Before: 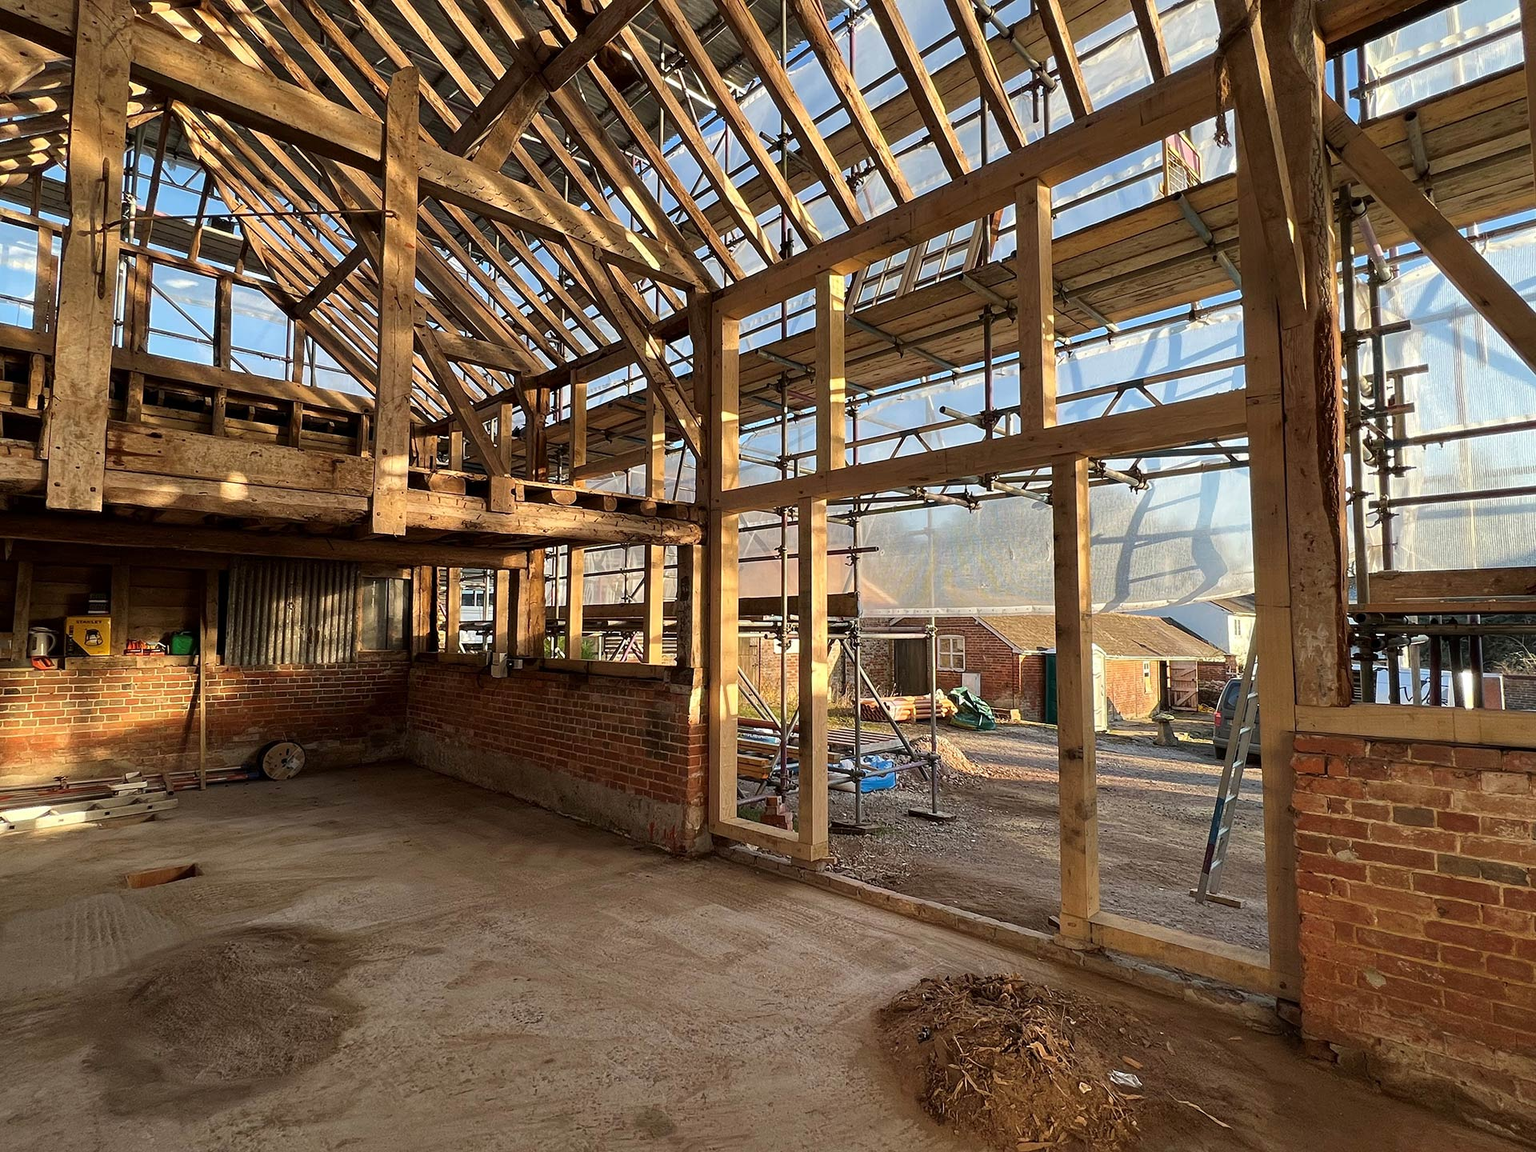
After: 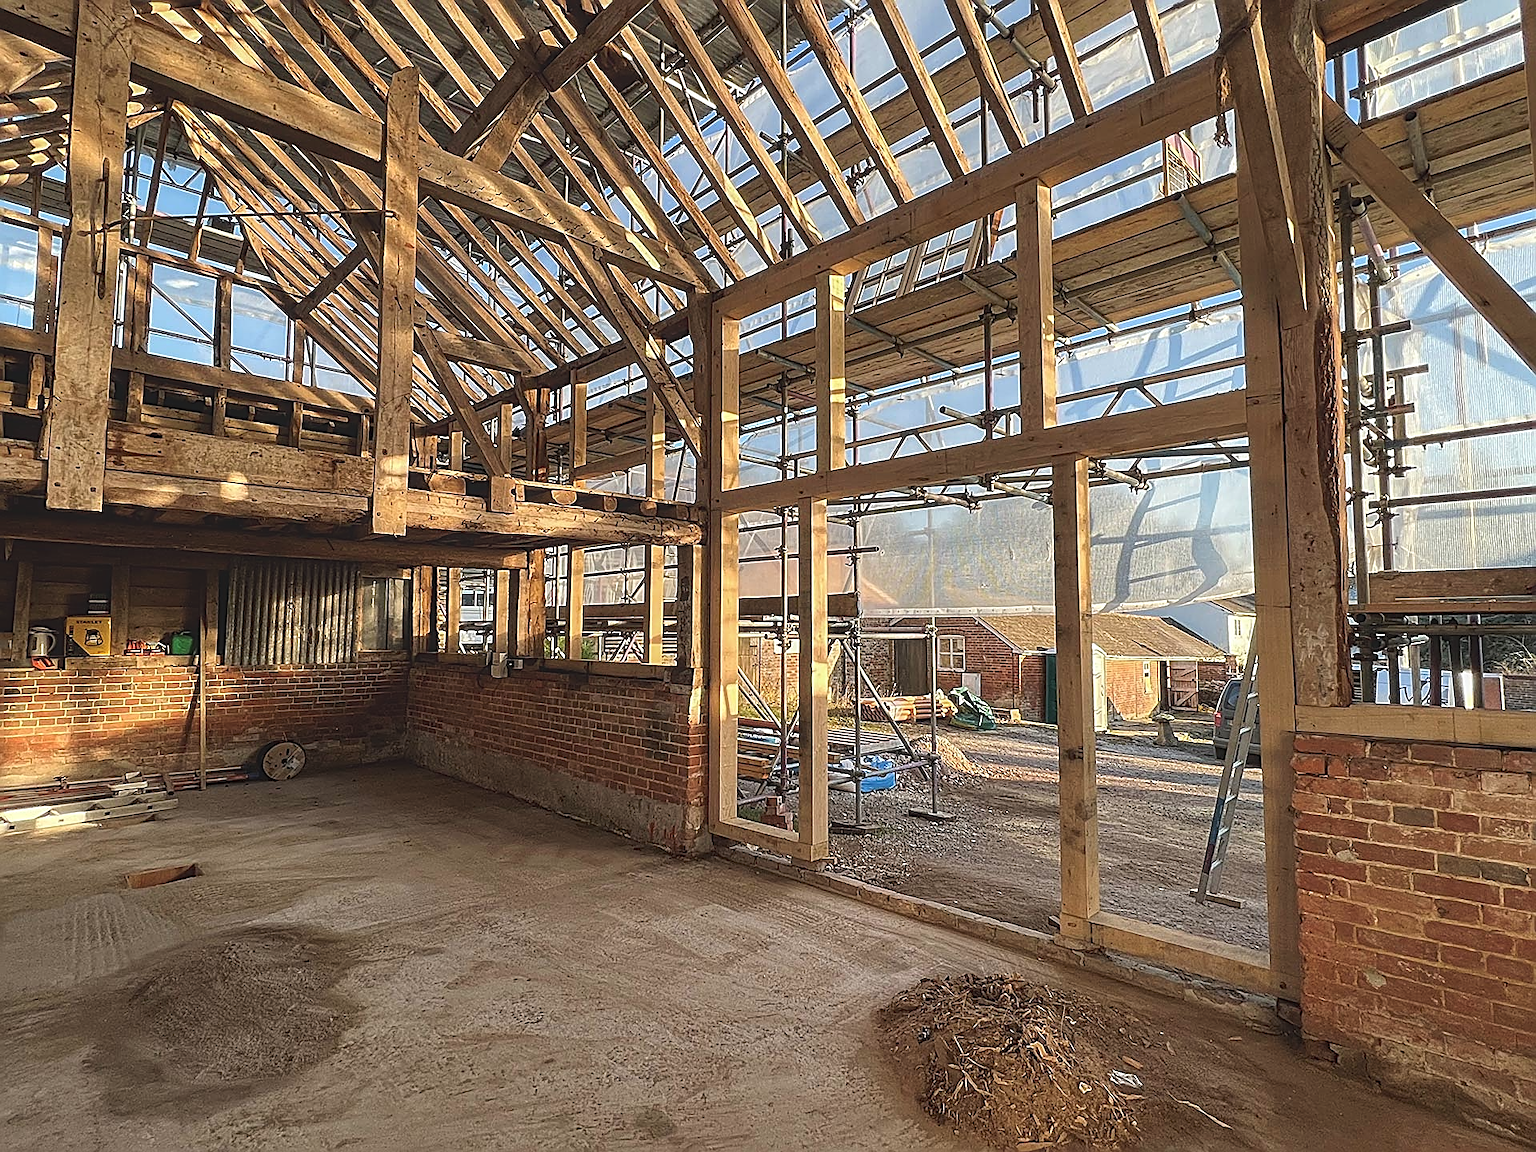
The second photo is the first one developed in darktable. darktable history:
color balance: lift [1.007, 1, 1, 1], gamma [1.097, 1, 1, 1]
sharpen: amount 1
local contrast: detail 115%
